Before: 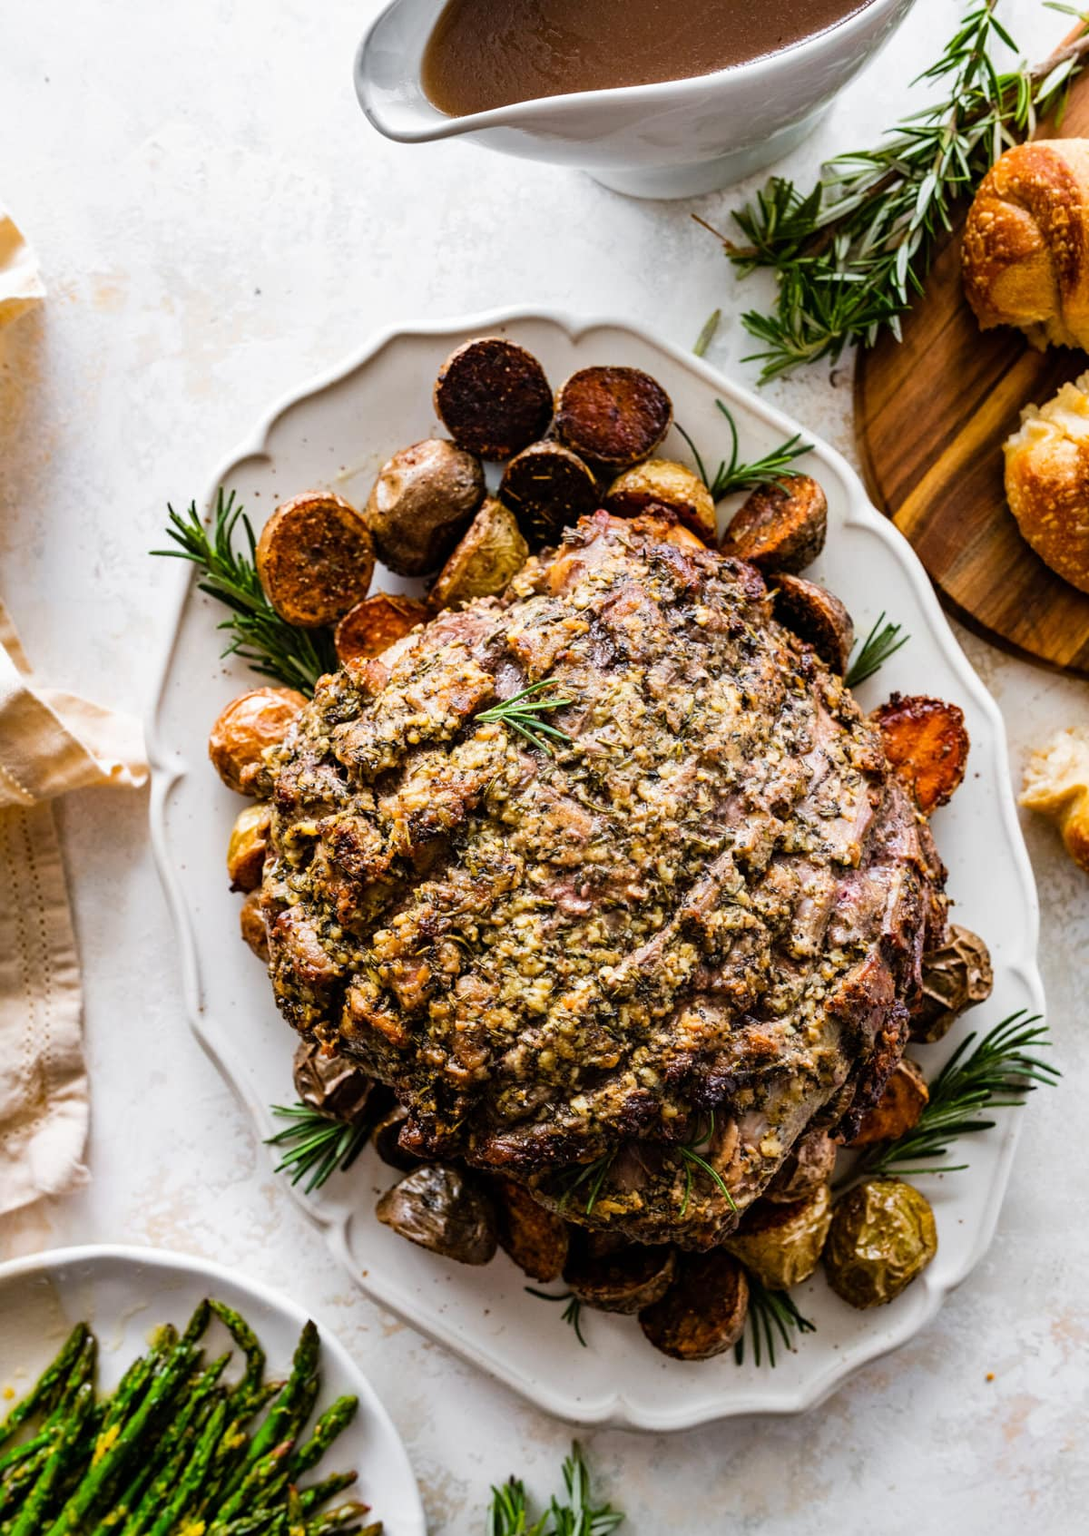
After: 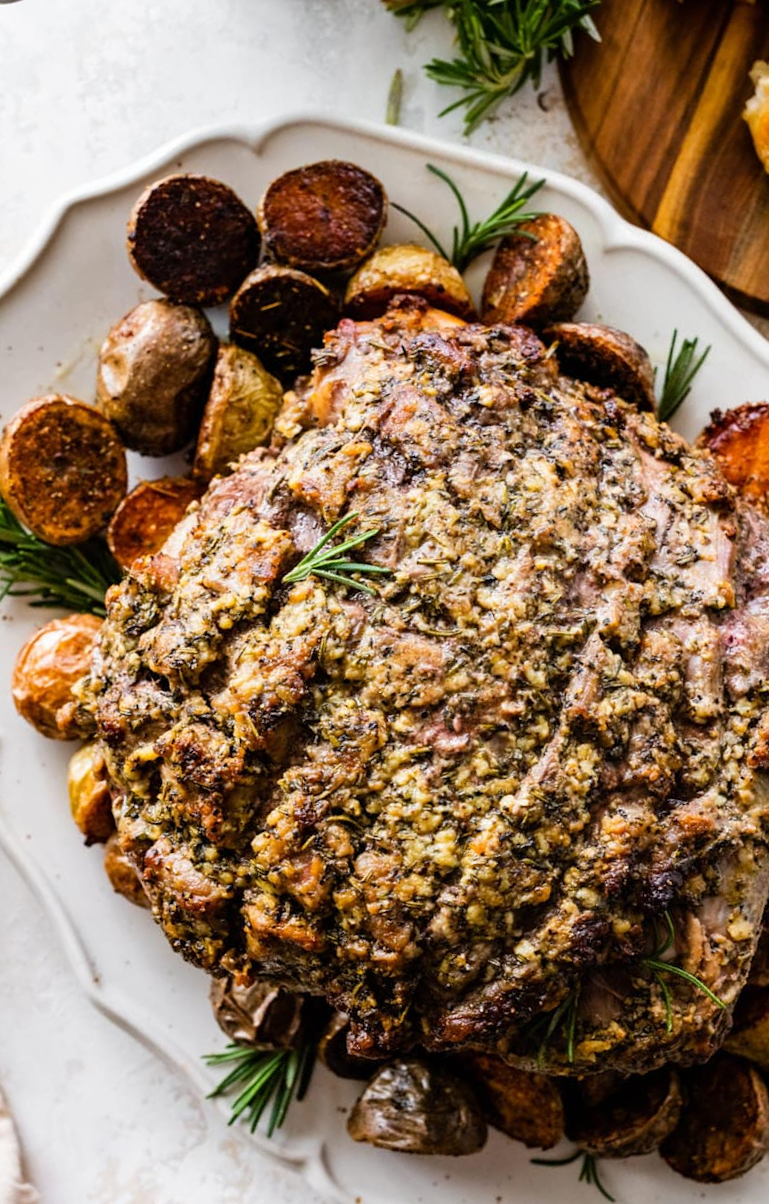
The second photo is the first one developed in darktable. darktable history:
crop and rotate: angle 18.1°, left 6.894%, right 4.04%, bottom 1.162%
